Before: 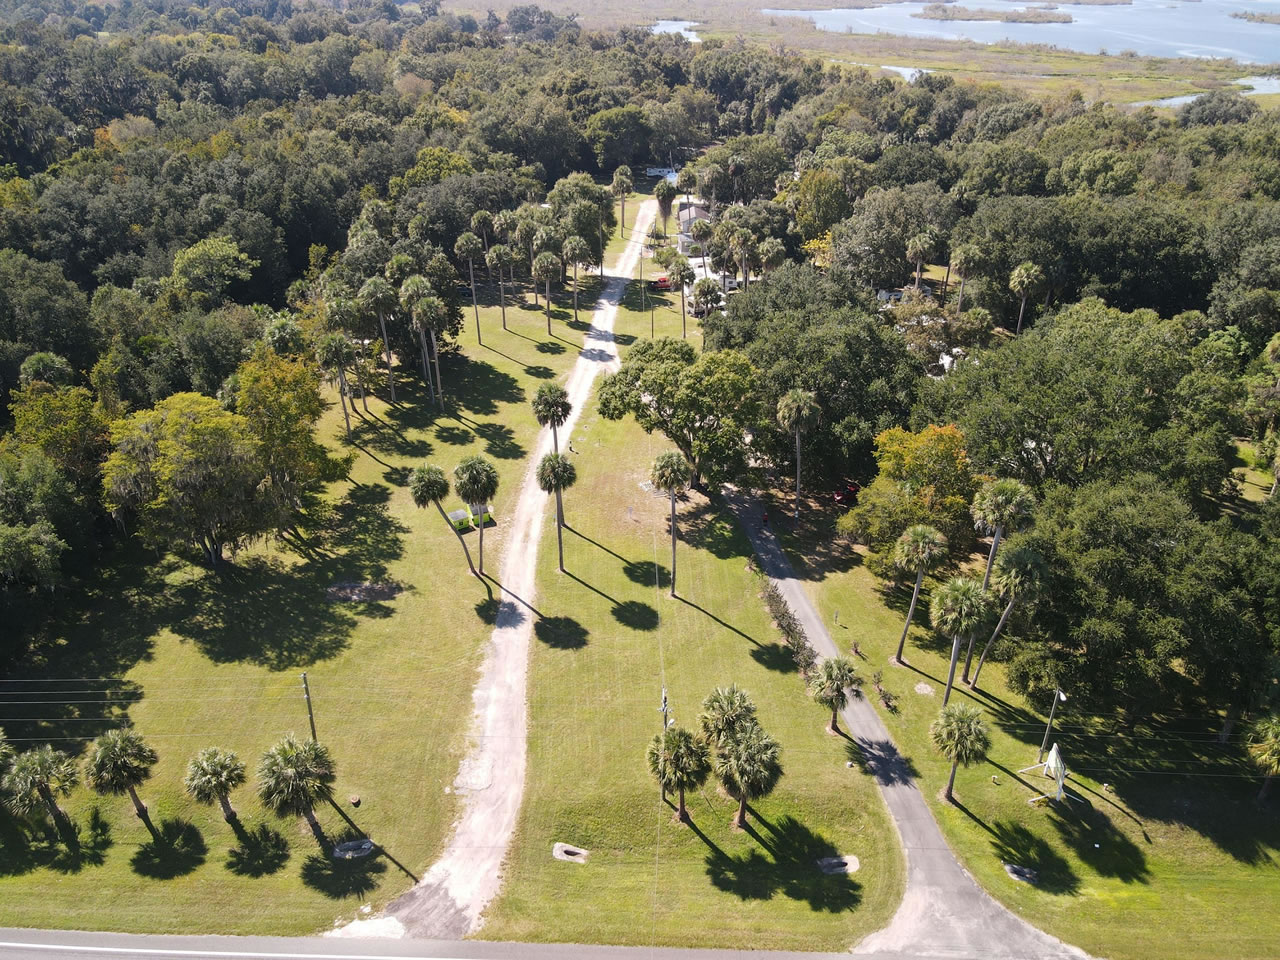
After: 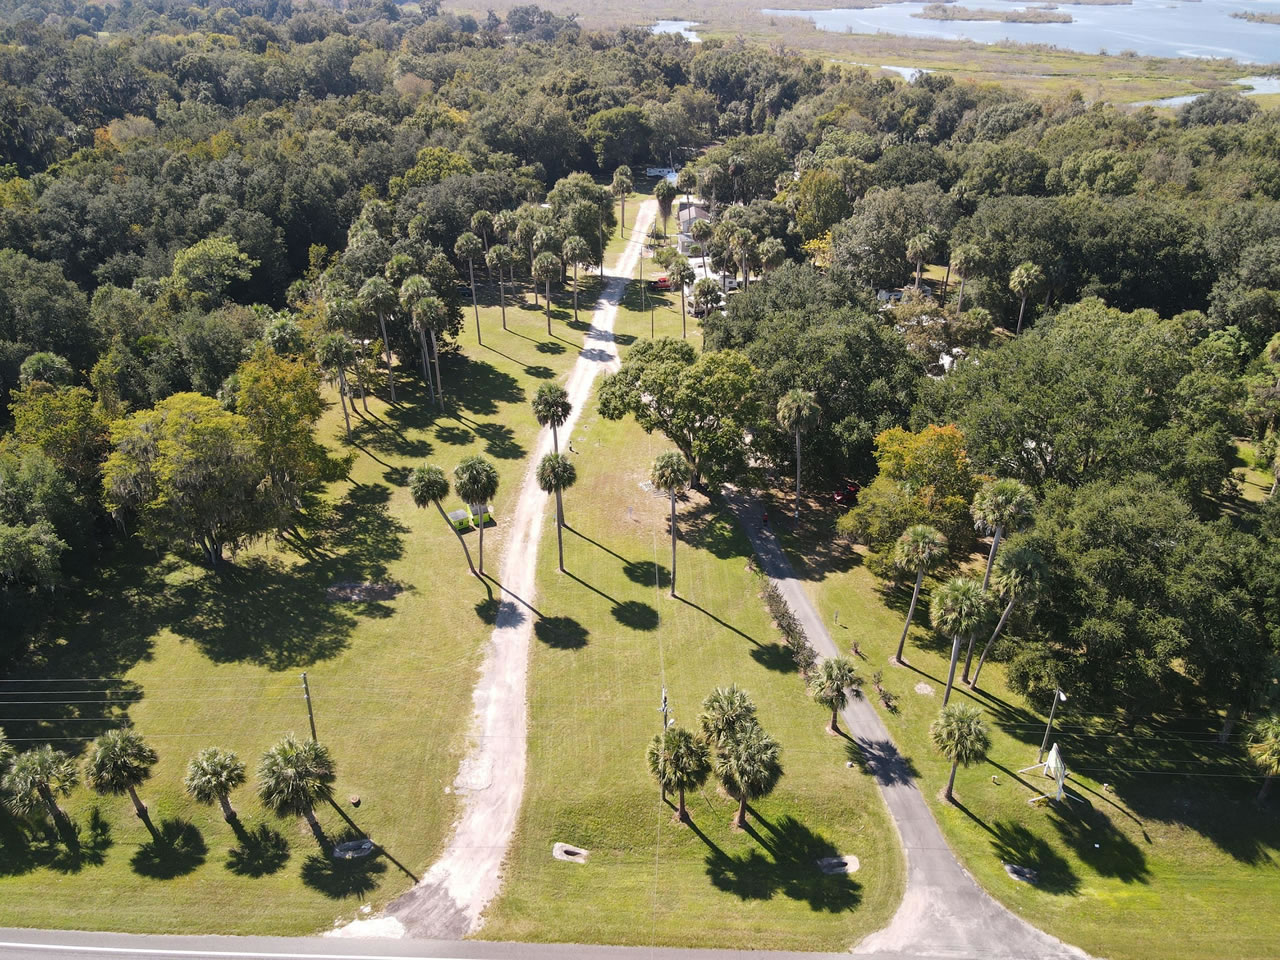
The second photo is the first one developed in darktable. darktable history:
shadows and highlights: shadows 37.84, highlights -27.15, soften with gaussian
